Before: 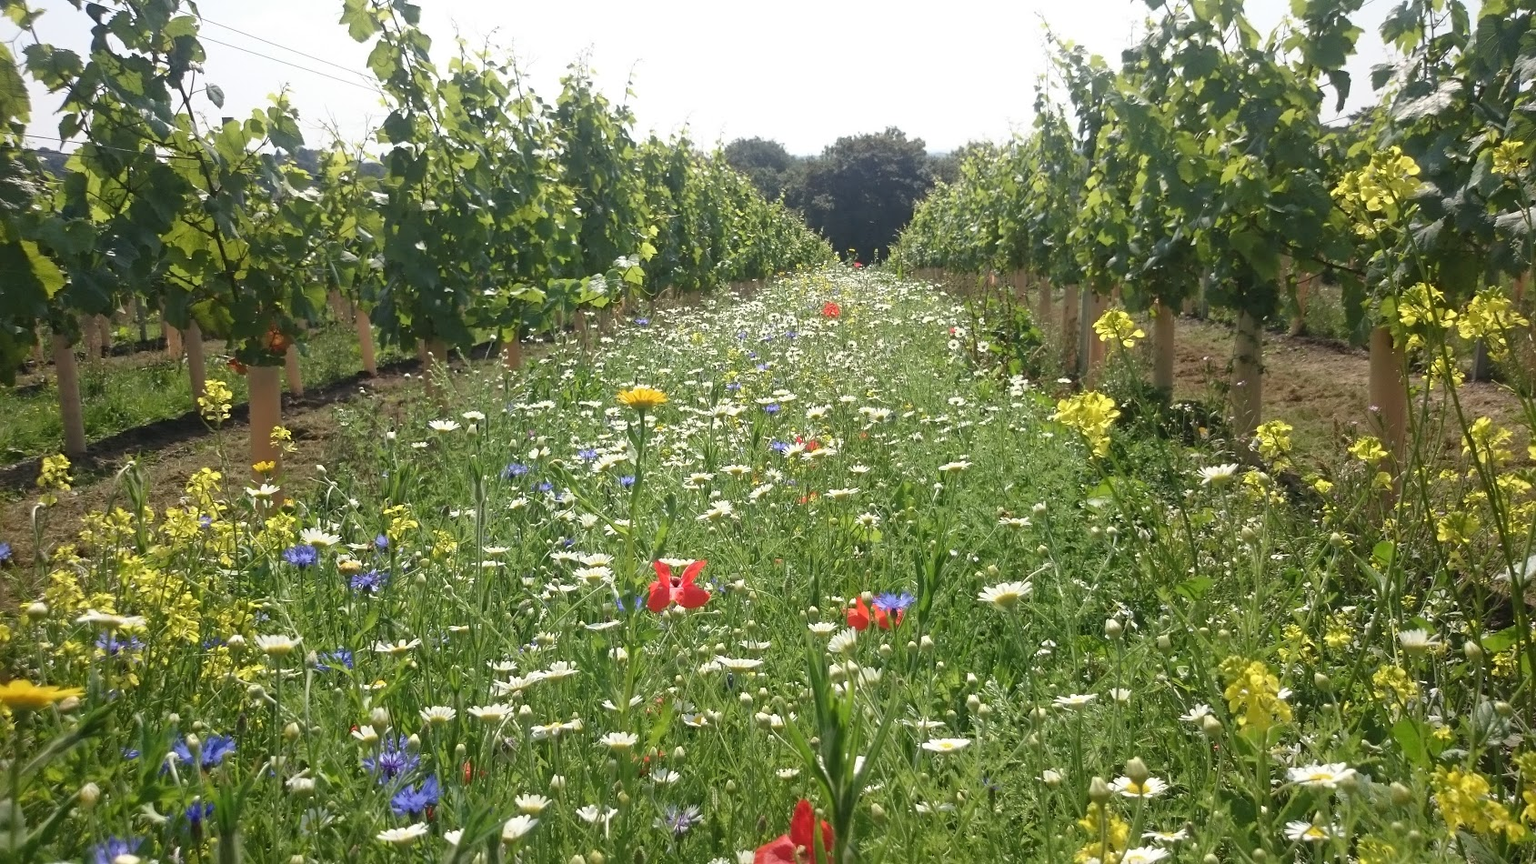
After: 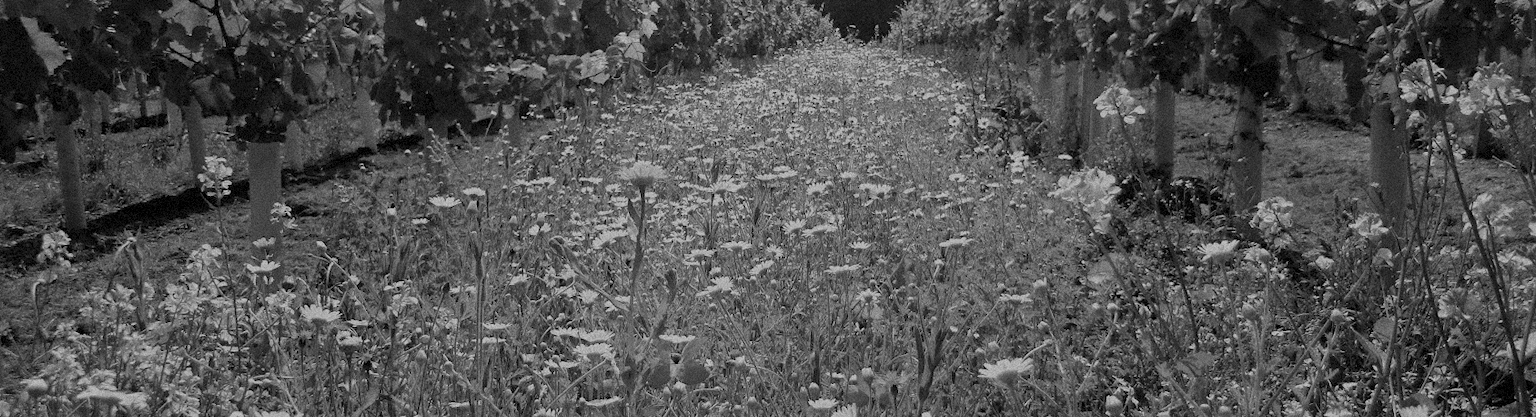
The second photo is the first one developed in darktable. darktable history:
monochrome: a 32, b 64, size 2.3, highlights 1
grain: coarseness 9.38 ISO, strength 34.99%, mid-tones bias 0%
crop and rotate: top 26.056%, bottom 25.543%
filmic rgb: middle gray luminance 30%, black relative exposure -9 EV, white relative exposure 7 EV, threshold 6 EV, target black luminance 0%, hardness 2.94, latitude 2.04%, contrast 0.963, highlights saturation mix 5%, shadows ↔ highlights balance 12.16%, add noise in highlights 0, preserve chrominance no, color science v3 (2019), use custom middle-gray values true, iterations of high-quality reconstruction 0, contrast in highlights soft, enable highlight reconstruction true
